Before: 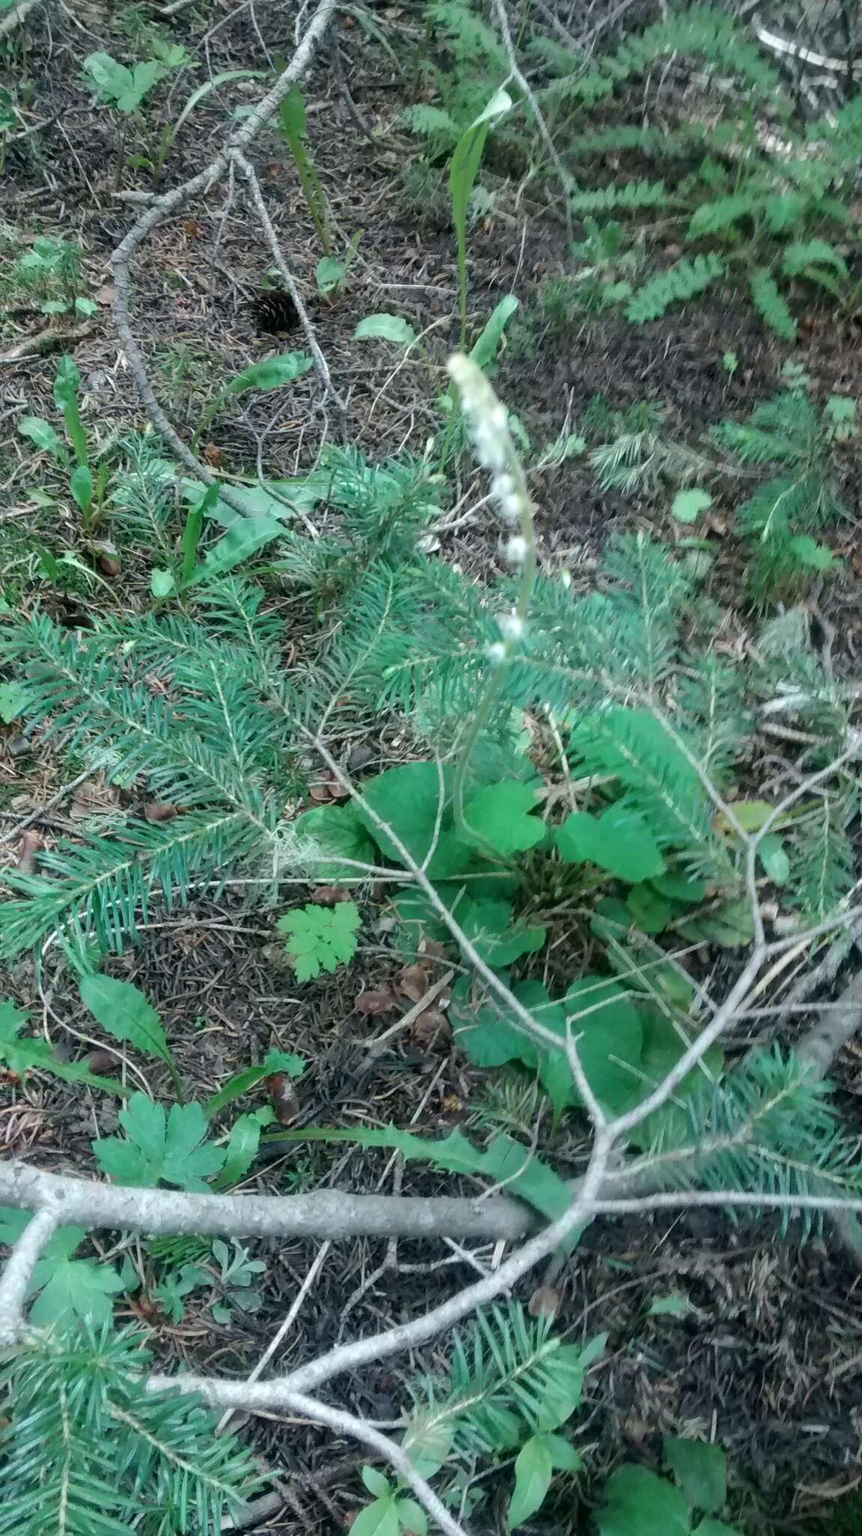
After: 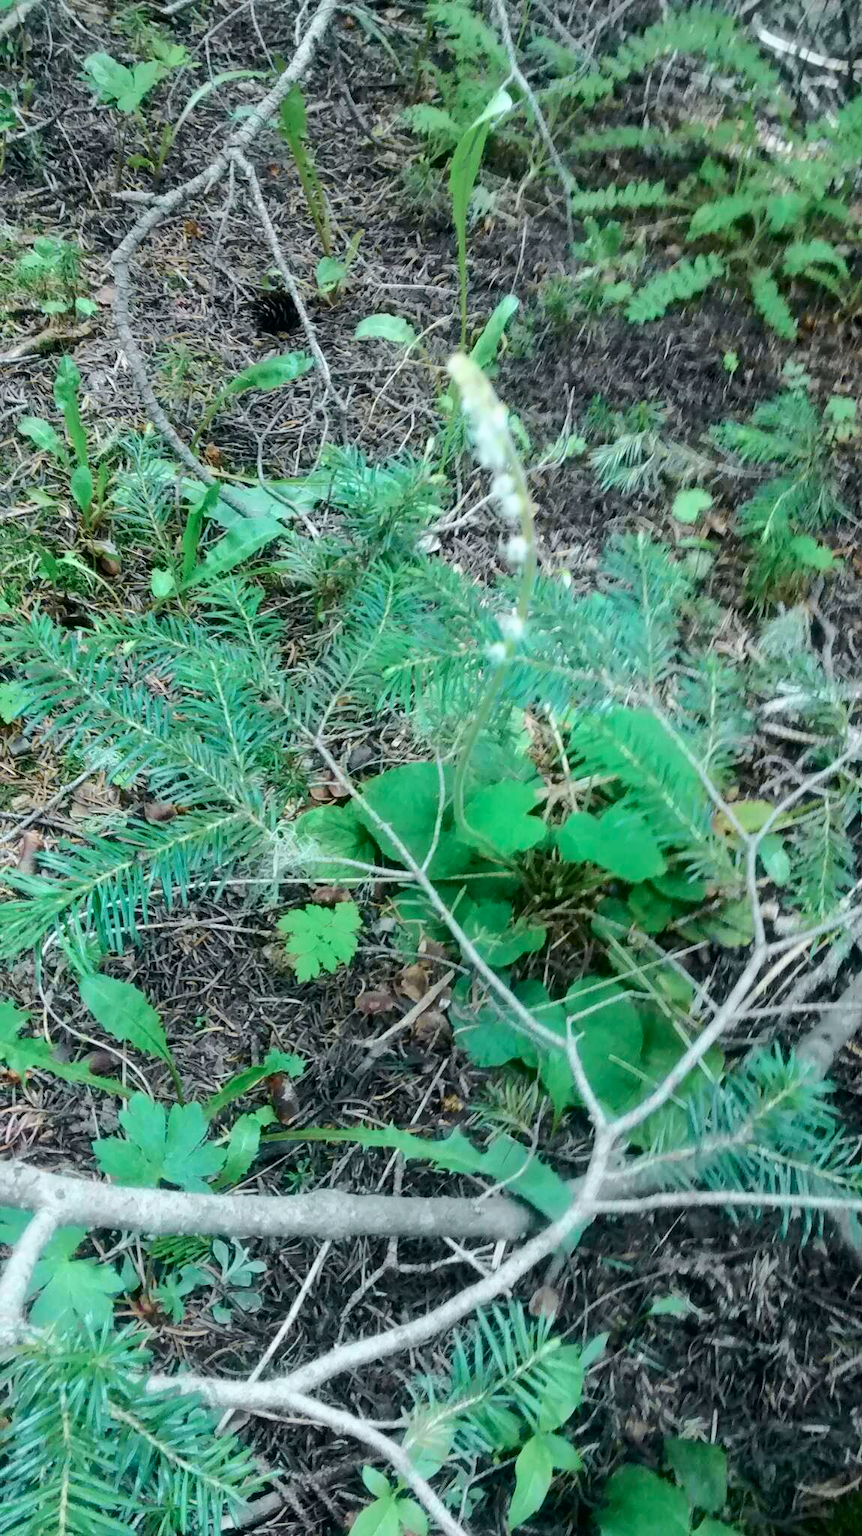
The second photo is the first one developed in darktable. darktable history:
tone curve: curves: ch0 [(0, 0) (0.035, 0.017) (0.131, 0.108) (0.279, 0.279) (0.476, 0.554) (0.617, 0.693) (0.704, 0.77) (0.801, 0.854) (0.895, 0.927) (1, 0.976)]; ch1 [(0, 0) (0.318, 0.278) (0.444, 0.427) (0.493, 0.488) (0.504, 0.497) (0.537, 0.538) (0.594, 0.616) (0.746, 0.764) (1, 1)]; ch2 [(0, 0) (0.316, 0.292) (0.381, 0.37) (0.423, 0.448) (0.476, 0.482) (0.502, 0.495) (0.529, 0.547) (0.583, 0.608) (0.639, 0.657) (0.7, 0.7) (0.861, 0.808) (1, 0.951)], color space Lab, independent channels, preserve colors none
